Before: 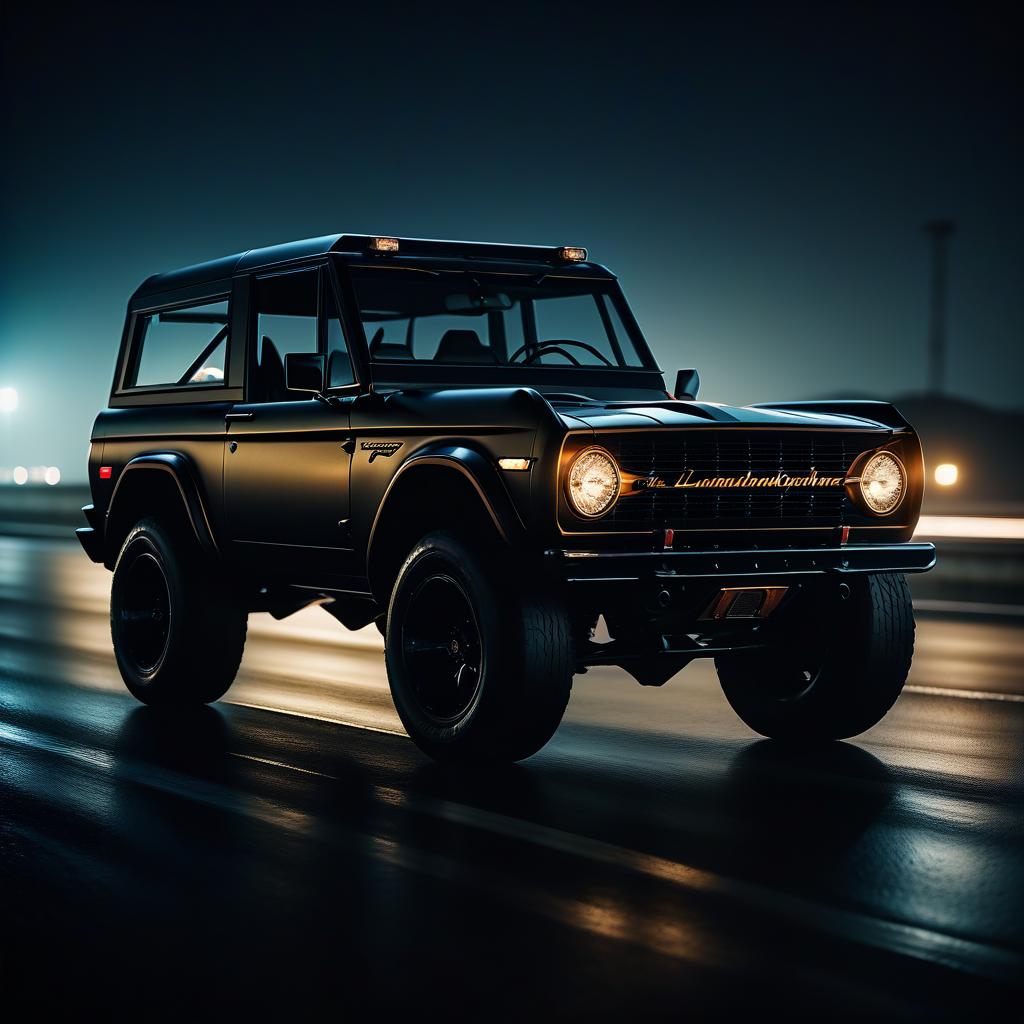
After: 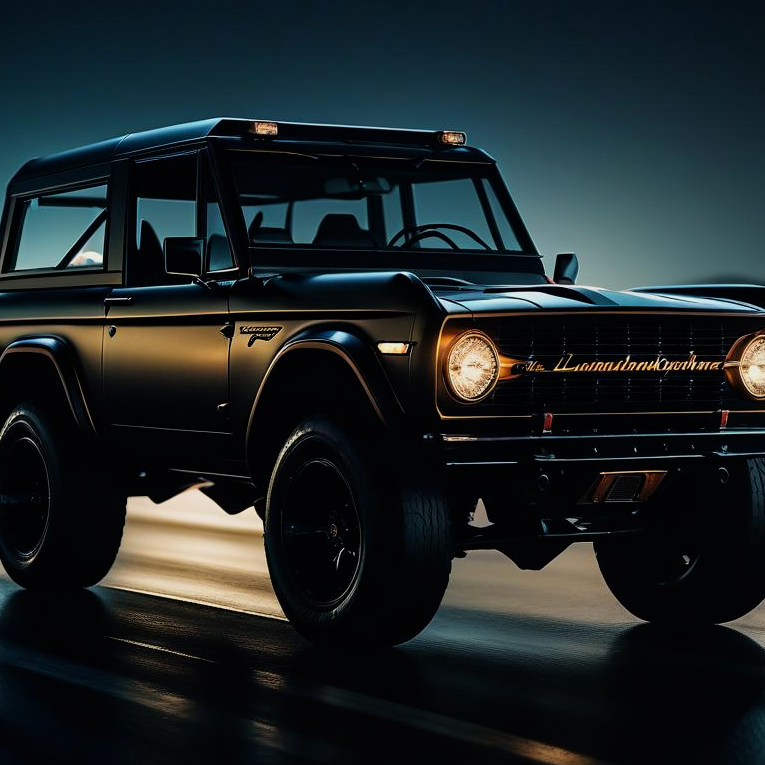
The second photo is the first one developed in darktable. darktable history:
crop and rotate: left 11.831%, top 11.346%, right 13.429%, bottom 13.899%
filmic rgb: black relative exposure -11.35 EV, white relative exposure 3.22 EV, hardness 6.76, color science v6 (2022)
